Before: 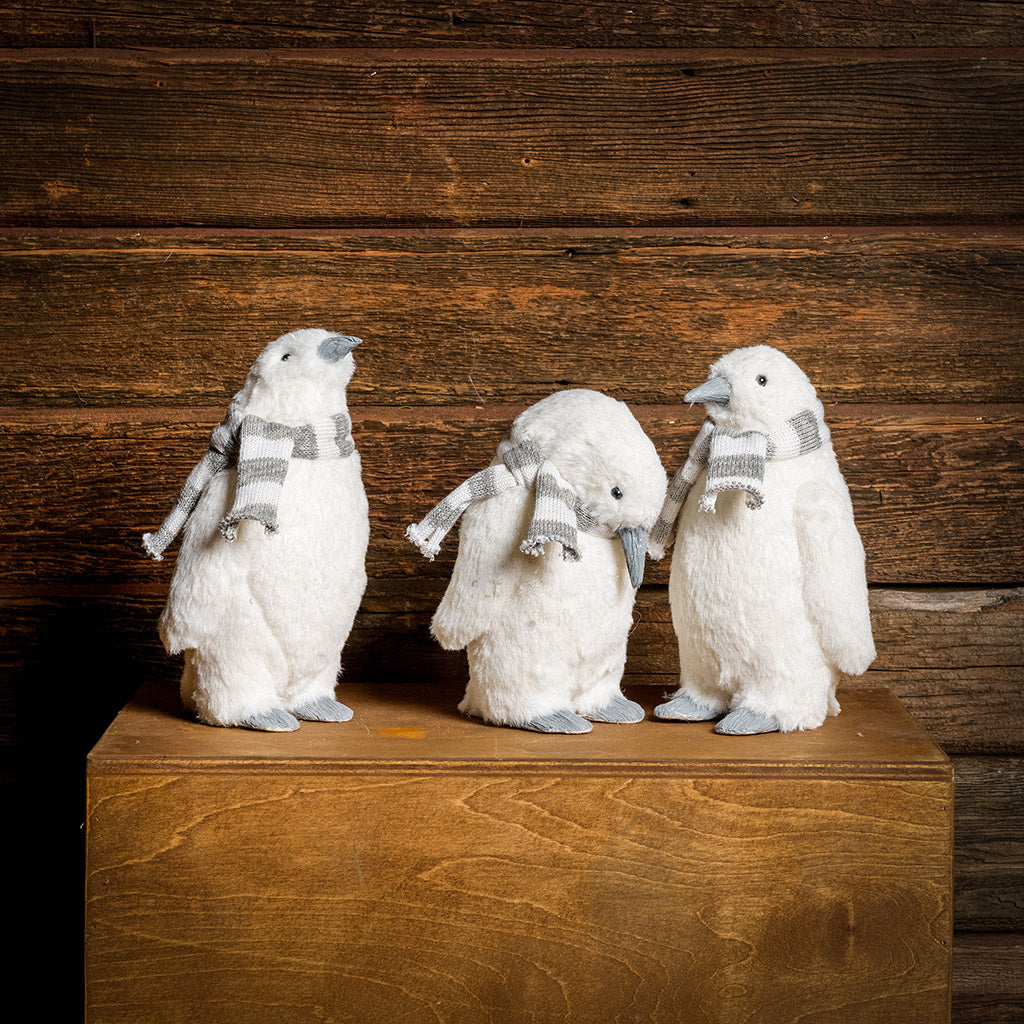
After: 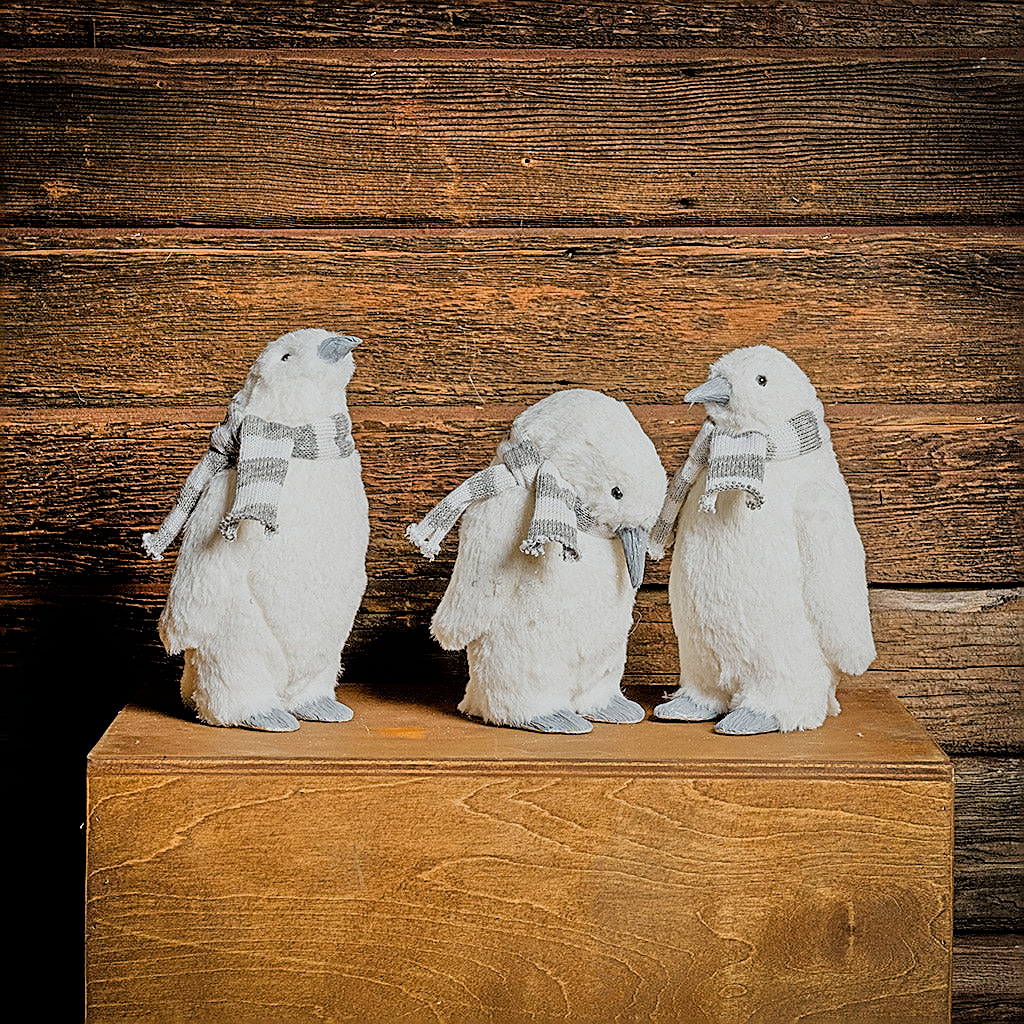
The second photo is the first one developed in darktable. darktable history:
white balance: red 0.978, blue 0.999
tone equalizer: -7 EV 0.15 EV, -6 EV 0.6 EV, -5 EV 1.15 EV, -4 EV 1.33 EV, -3 EV 1.15 EV, -2 EV 0.6 EV, -1 EV 0.15 EV, mask exposure compensation -0.5 EV
sharpen: radius 1.685, amount 1.294
filmic rgb: black relative exposure -7.65 EV, white relative exposure 4.56 EV, hardness 3.61
